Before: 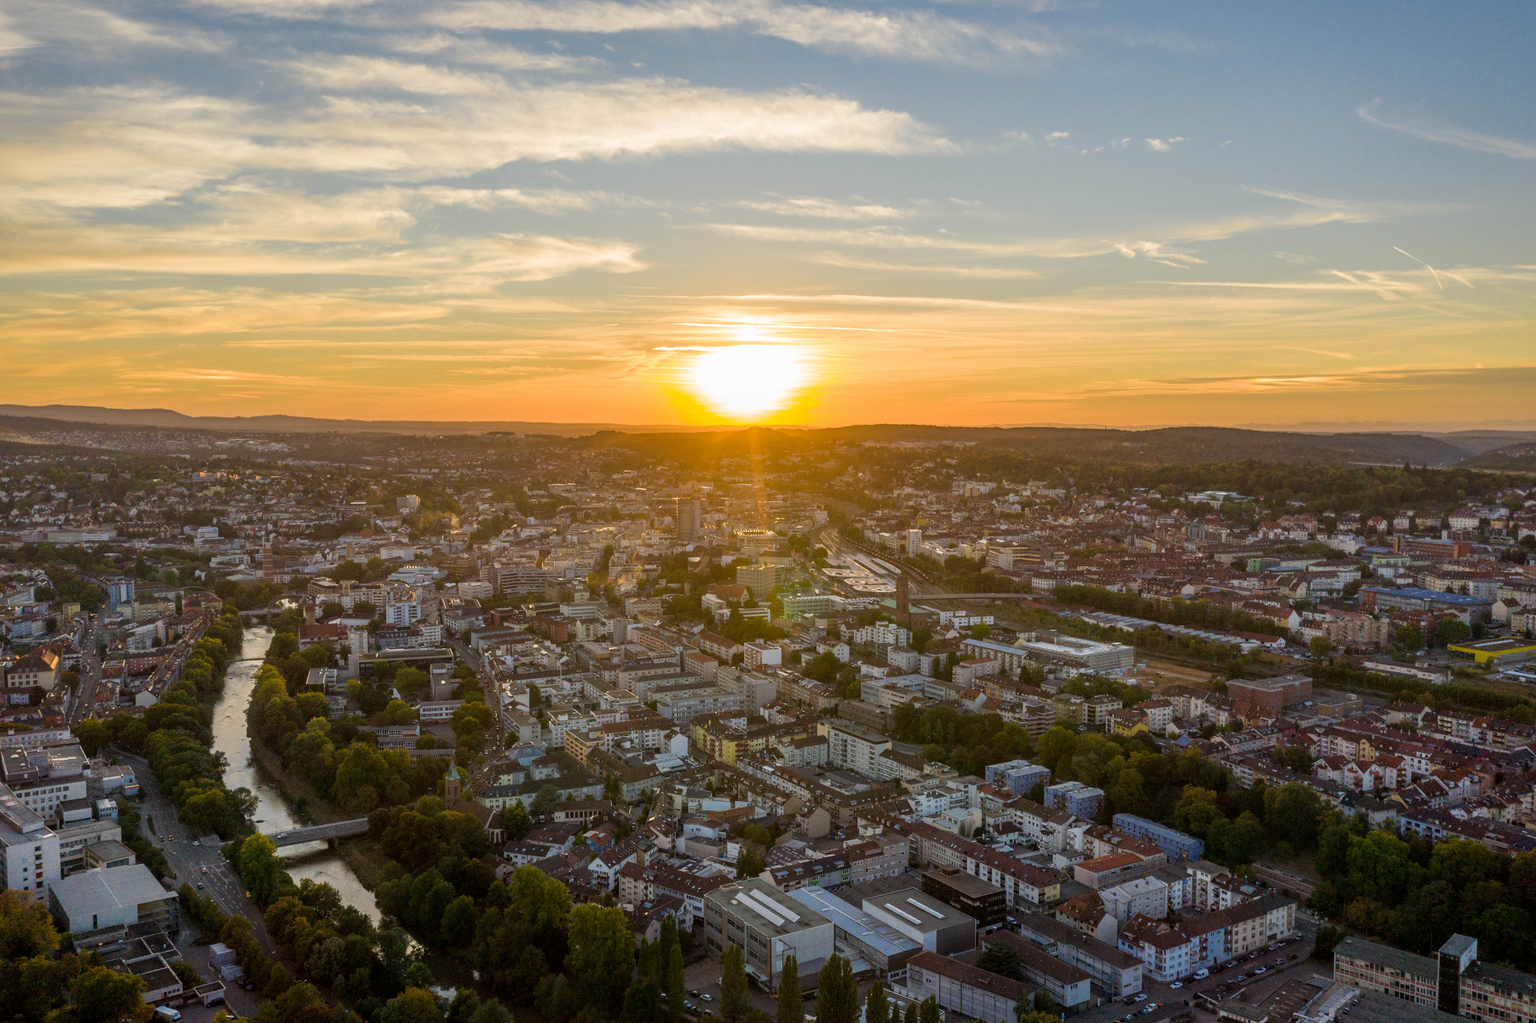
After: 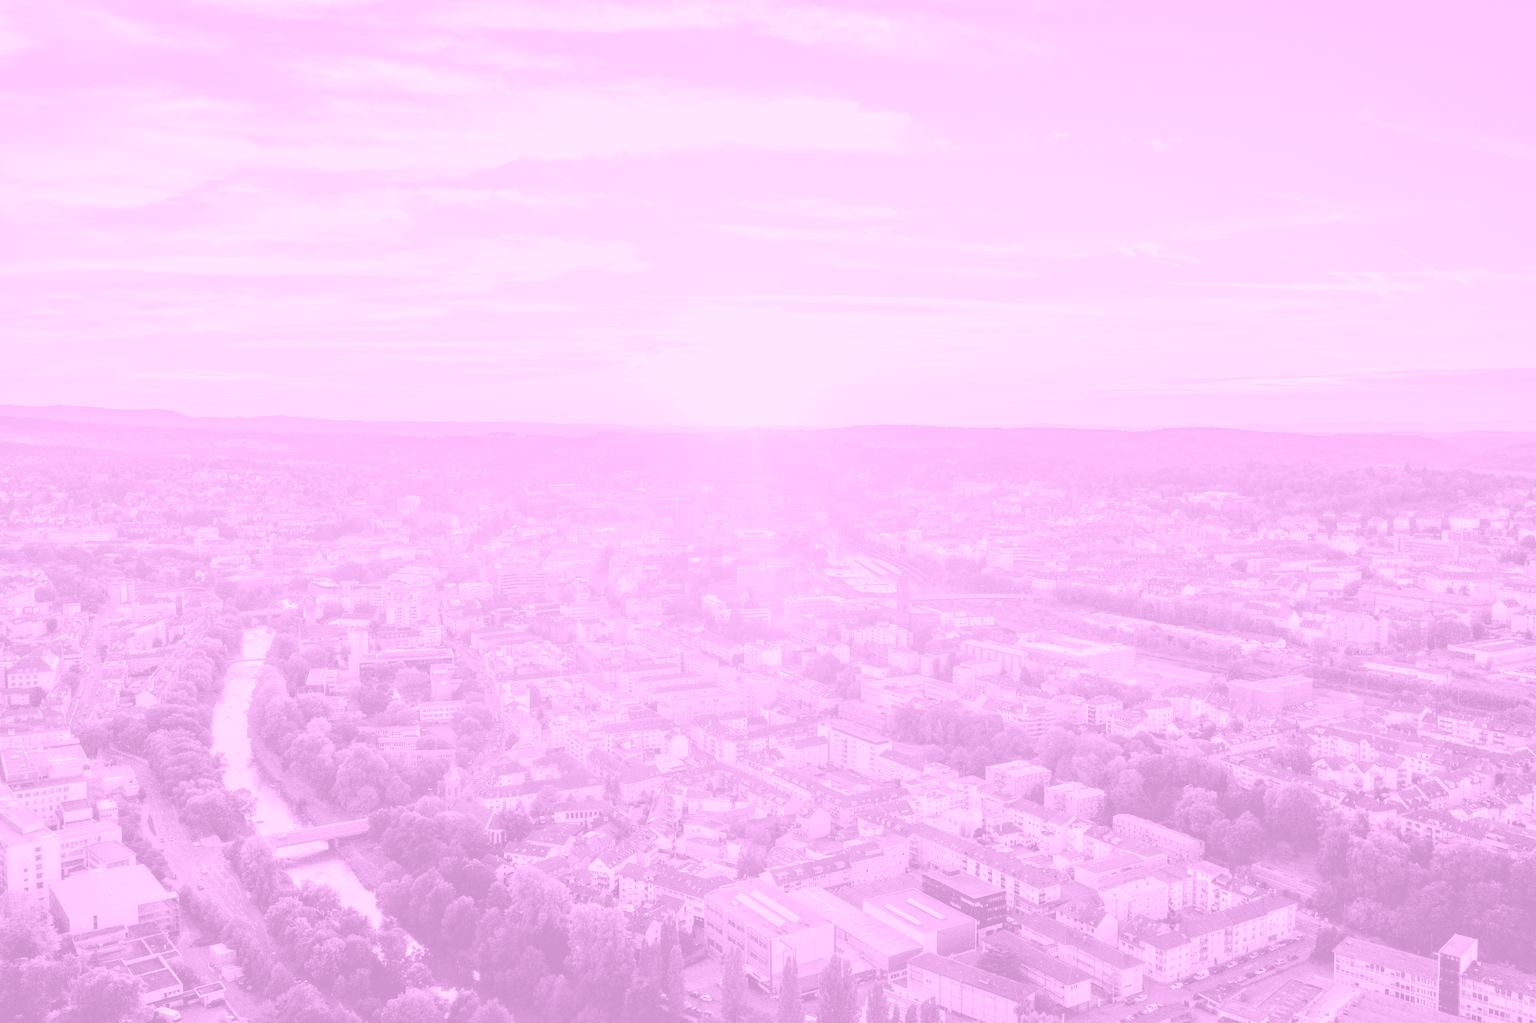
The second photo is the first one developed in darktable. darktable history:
colorize: hue 331.2°, saturation 75%, source mix 30.28%, lightness 70.52%, version 1
tone equalizer: -7 EV 0.15 EV, -6 EV 0.6 EV, -5 EV 1.15 EV, -4 EV 1.33 EV, -3 EV 1.15 EV, -2 EV 0.6 EV, -1 EV 0.15 EV, mask exposure compensation -0.5 EV
exposure: exposure 0.496 EV, compensate highlight preservation false
fill light: on, module defaults
